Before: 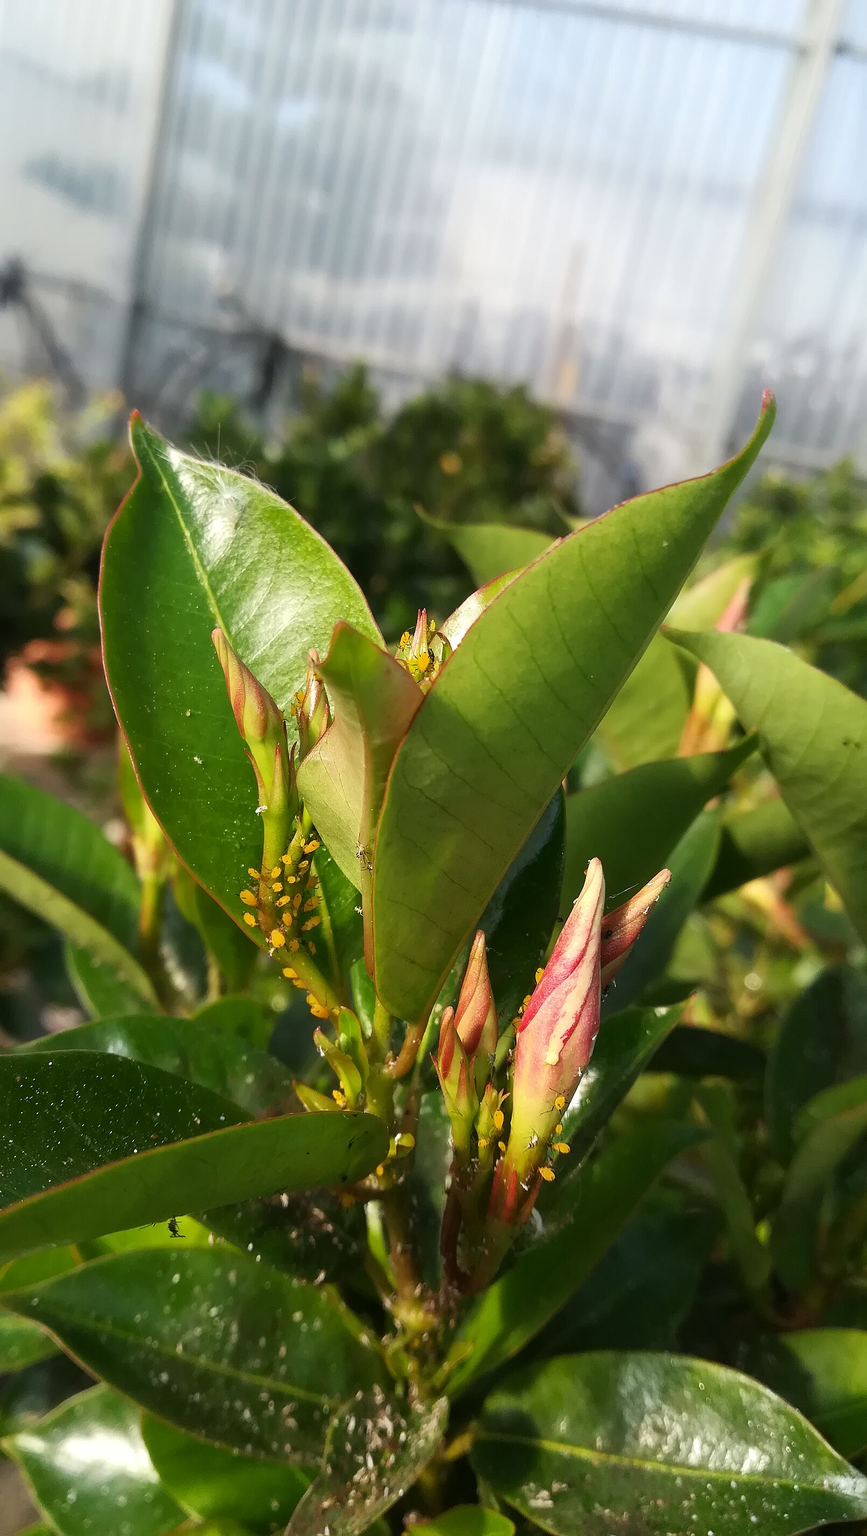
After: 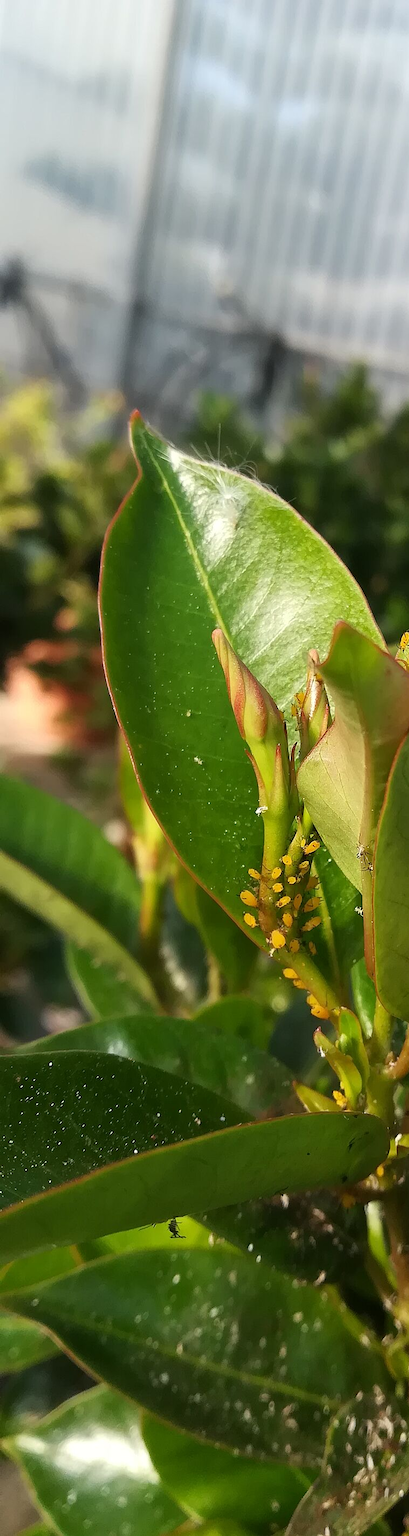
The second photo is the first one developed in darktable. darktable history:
crop and rotate: left 0.009%, top 0%, right 52.696%
